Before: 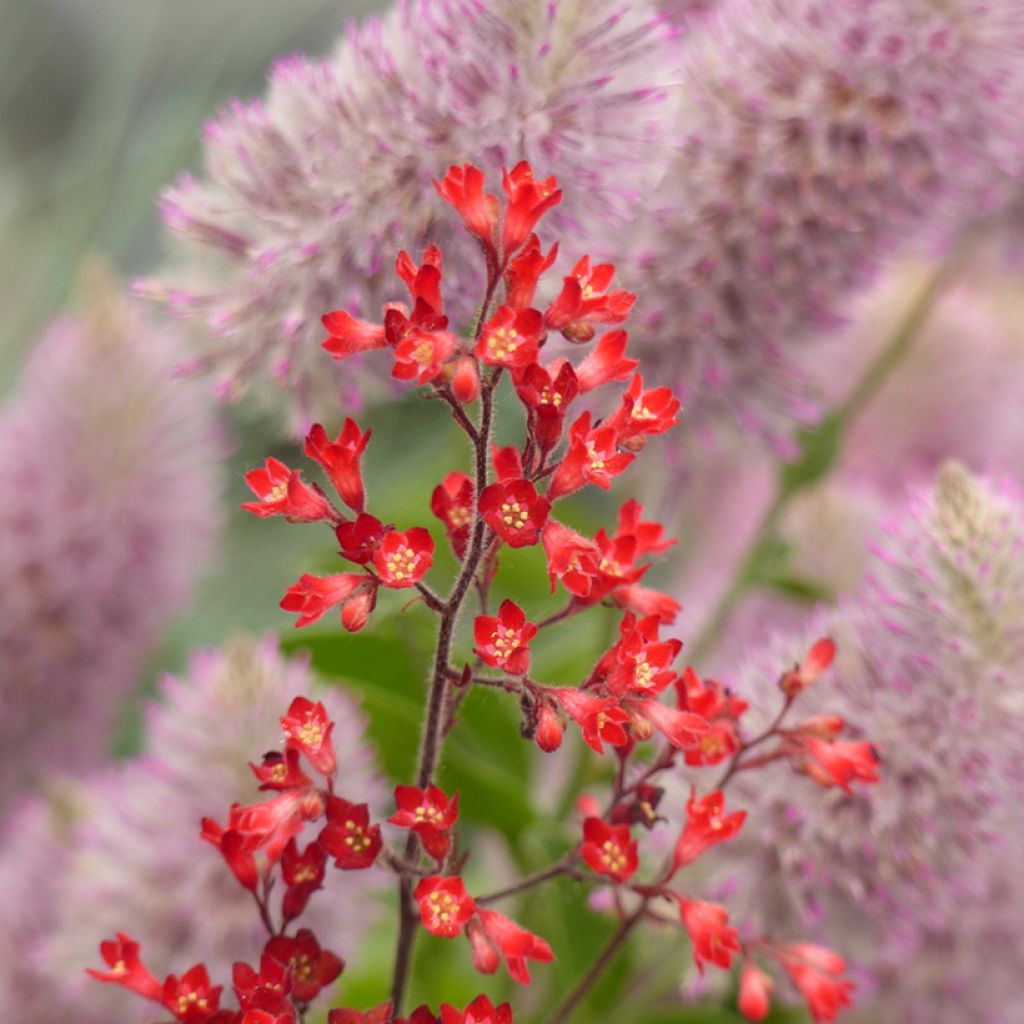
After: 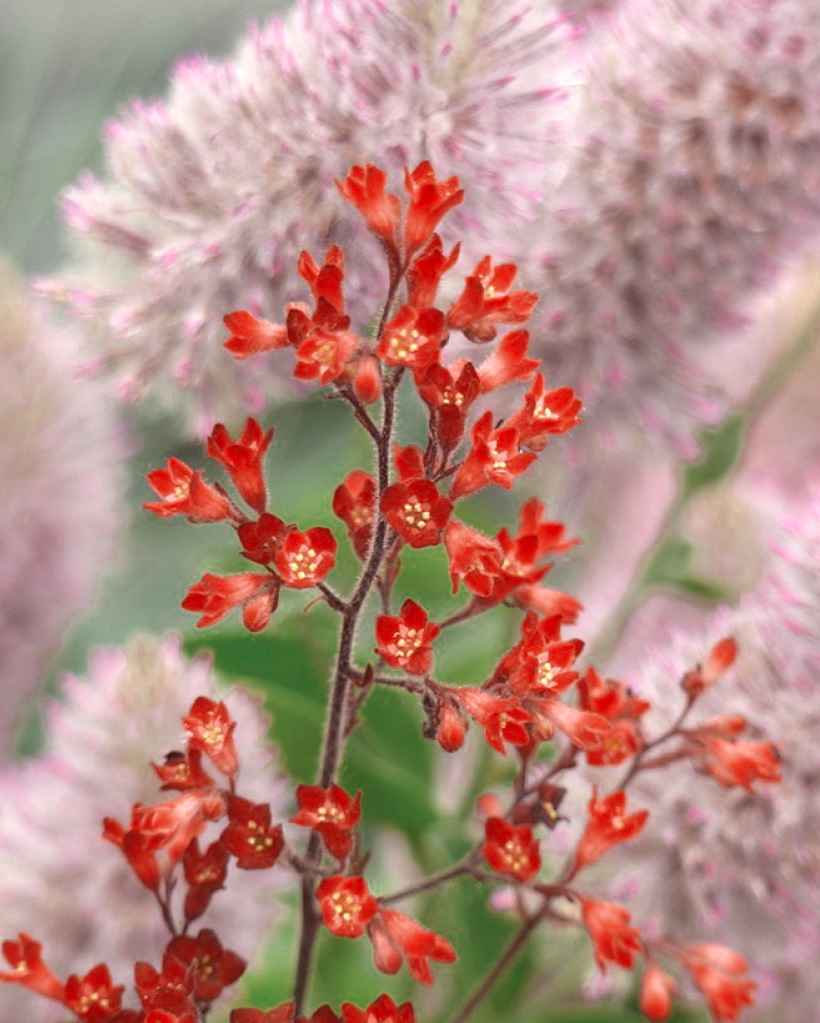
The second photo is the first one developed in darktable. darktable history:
exposure: black level correction 0, exposure 0.498 EV, compensate highlight preservation false
crop and rotate: left 9.595%, right 10.24%
color zones: curves: ch0 [(0, 0.5) (0.125, 0.4) (0.25, 0.5) (0.375, 0.4) (0.5, 0.4) (0.625, 0.35) (0.75, 0.35) (0.875, 0.5)]; ch1 [(0, 0.35) (0.125, 0.45) (0.25, 0.35) (0.375, 0.35) (0.5, 0.35) (0.625, 0.35) (0.75, 0.45) (0.875, 0.35)]; ch2 [(0, 0.6) (0.125, 0.5) (0.25, 0.5) (0.375, 0.6) (0.5, 0.6) (0.625, 0.5) (0.75, 0.5) (0.875, 0.5)]
